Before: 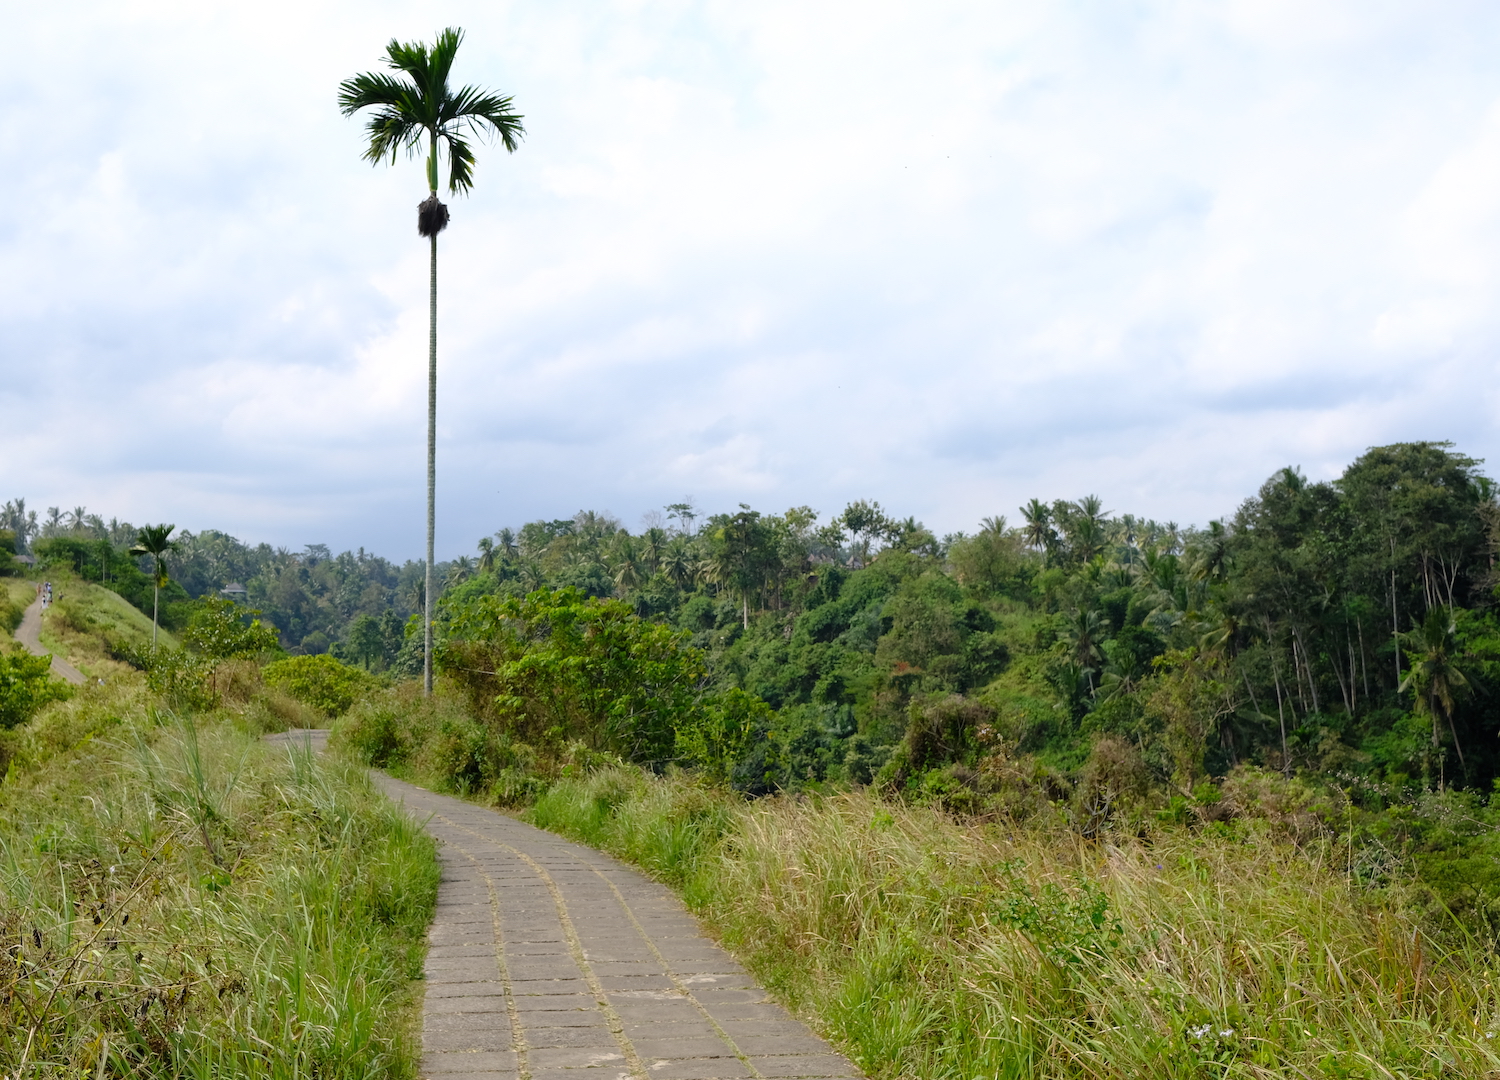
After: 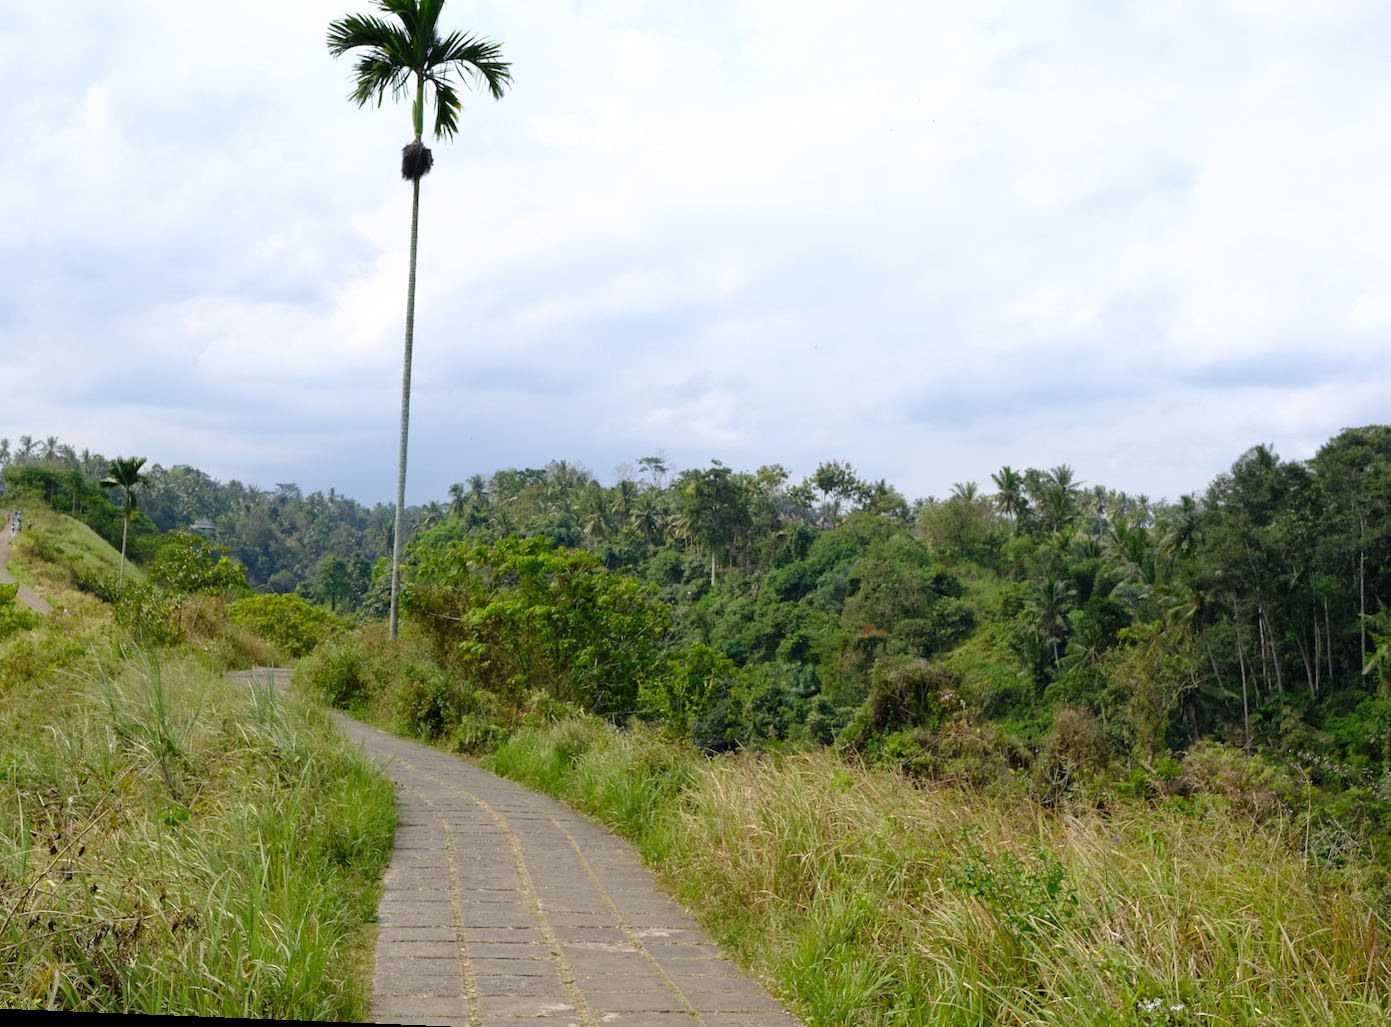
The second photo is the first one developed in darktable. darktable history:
crop: left 3.305%, top 6.436%, right 6.389%, bottom 3.258%
rotate and perspective: rotation 2.27°, automatic cropping off
color balance: contrast fulcrum 17.78%
